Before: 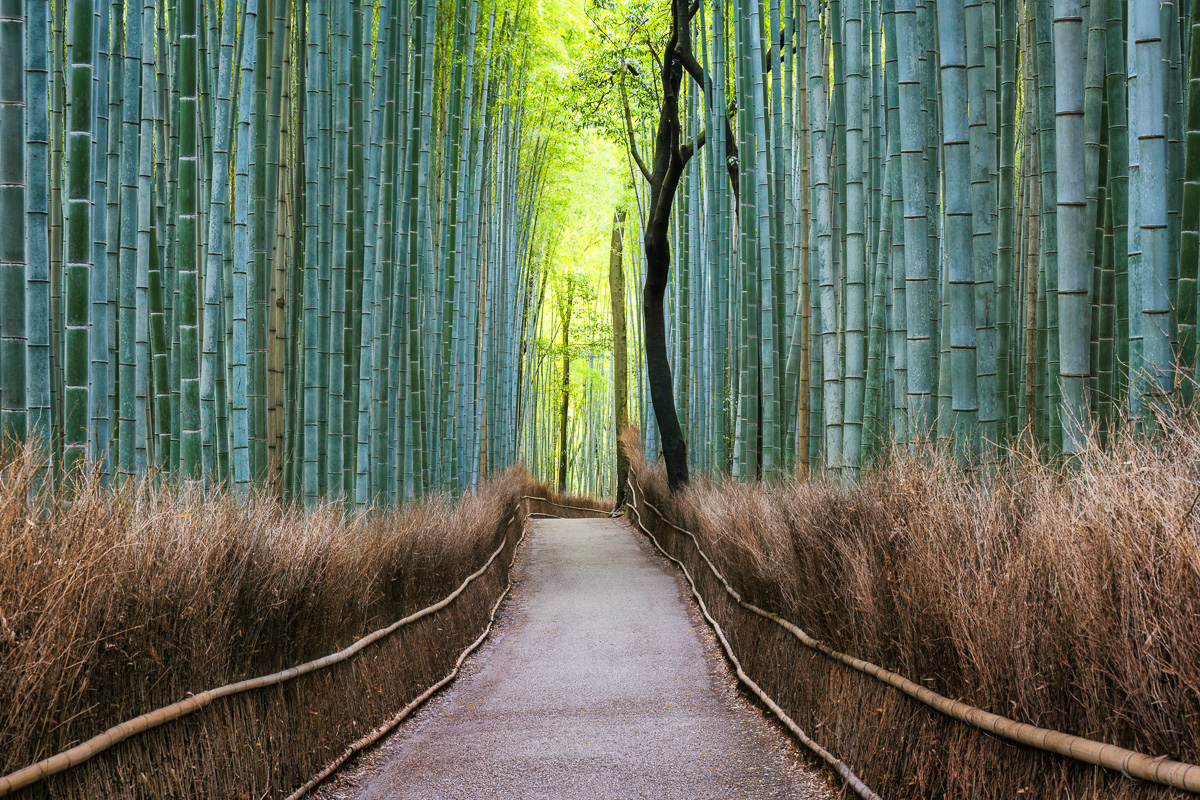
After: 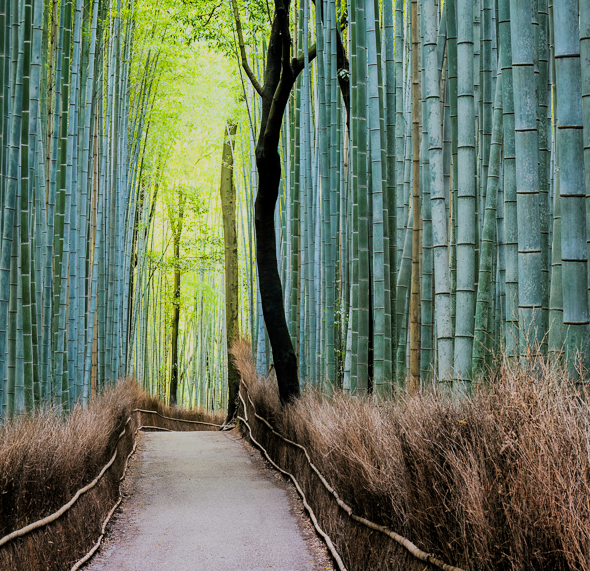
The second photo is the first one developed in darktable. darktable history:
crop: left 32.449%, top 10.967%, right 18.381%, bottom 17.608%
filmic rgb: middle gray luminance 28.96%, black relative exposure -10.26 EV, white relative exposure 5.49 EV, target black luminance 0%, hardness 3.96, latitude 1.11%, contrast 1.13, highlights saturation mix 5.05%, shadows ↔ highlights balance 15.77%
levels: white 99.97%
